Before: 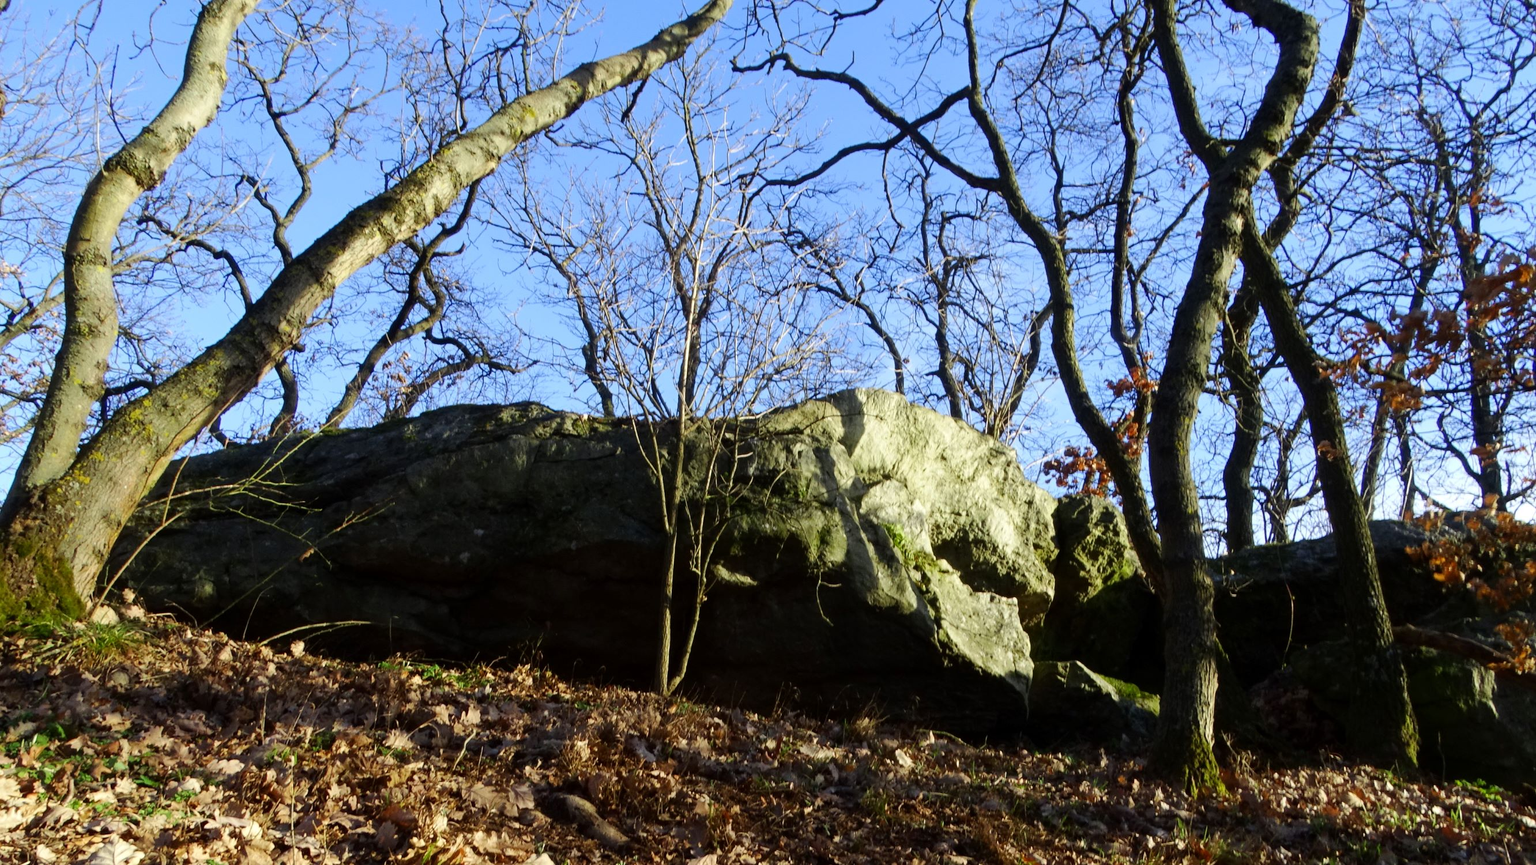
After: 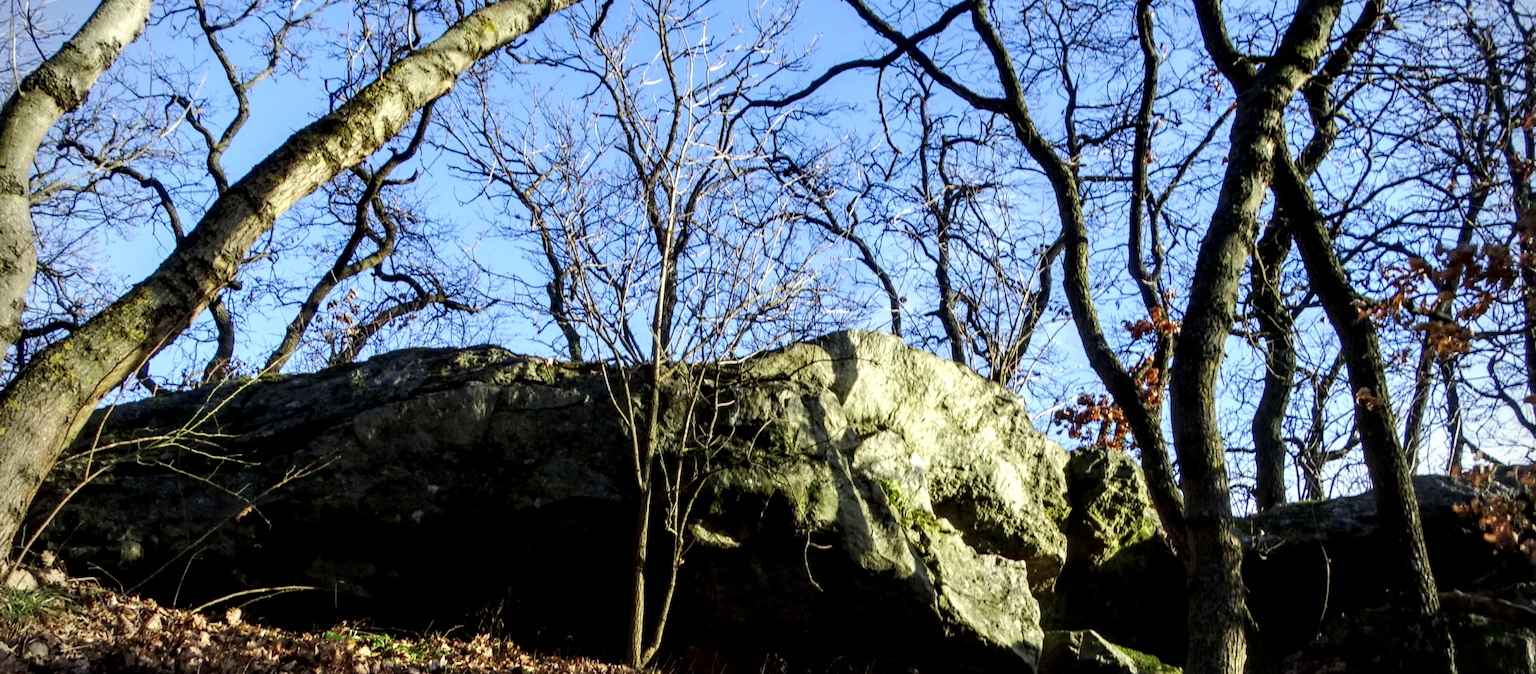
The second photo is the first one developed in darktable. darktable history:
vignetting: on, module defaults
local contrast: highlights 60%, shadows 59%, detail 160%
crop: left 5.567%, top 10.314%, right 3.554%, bottom 18.815%
